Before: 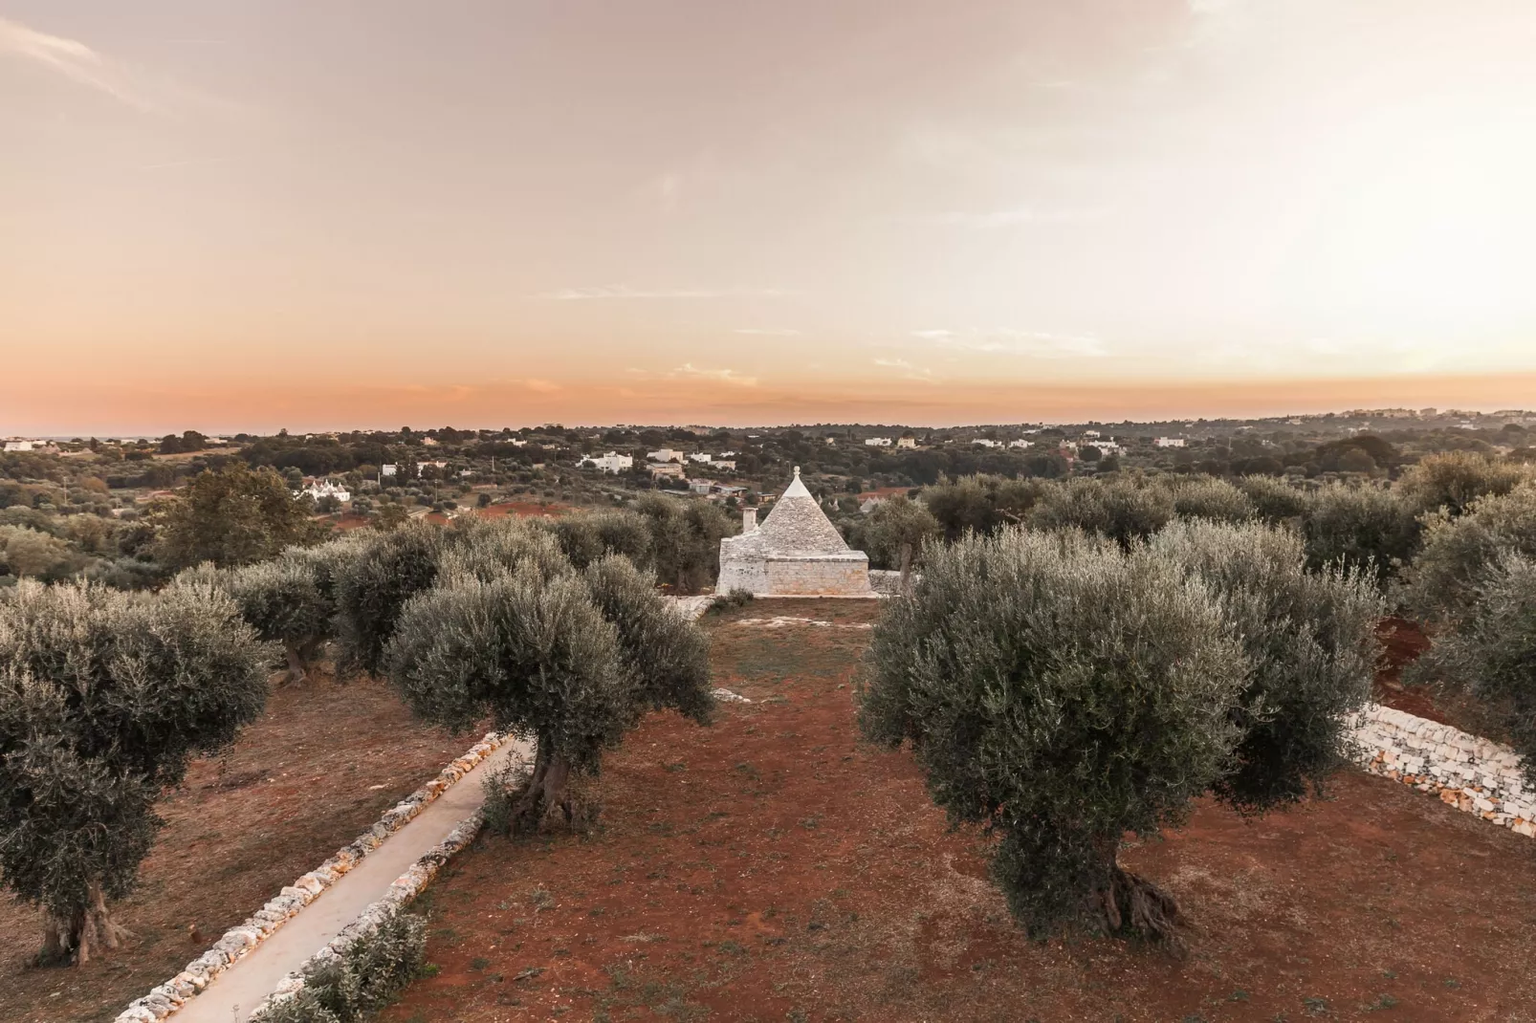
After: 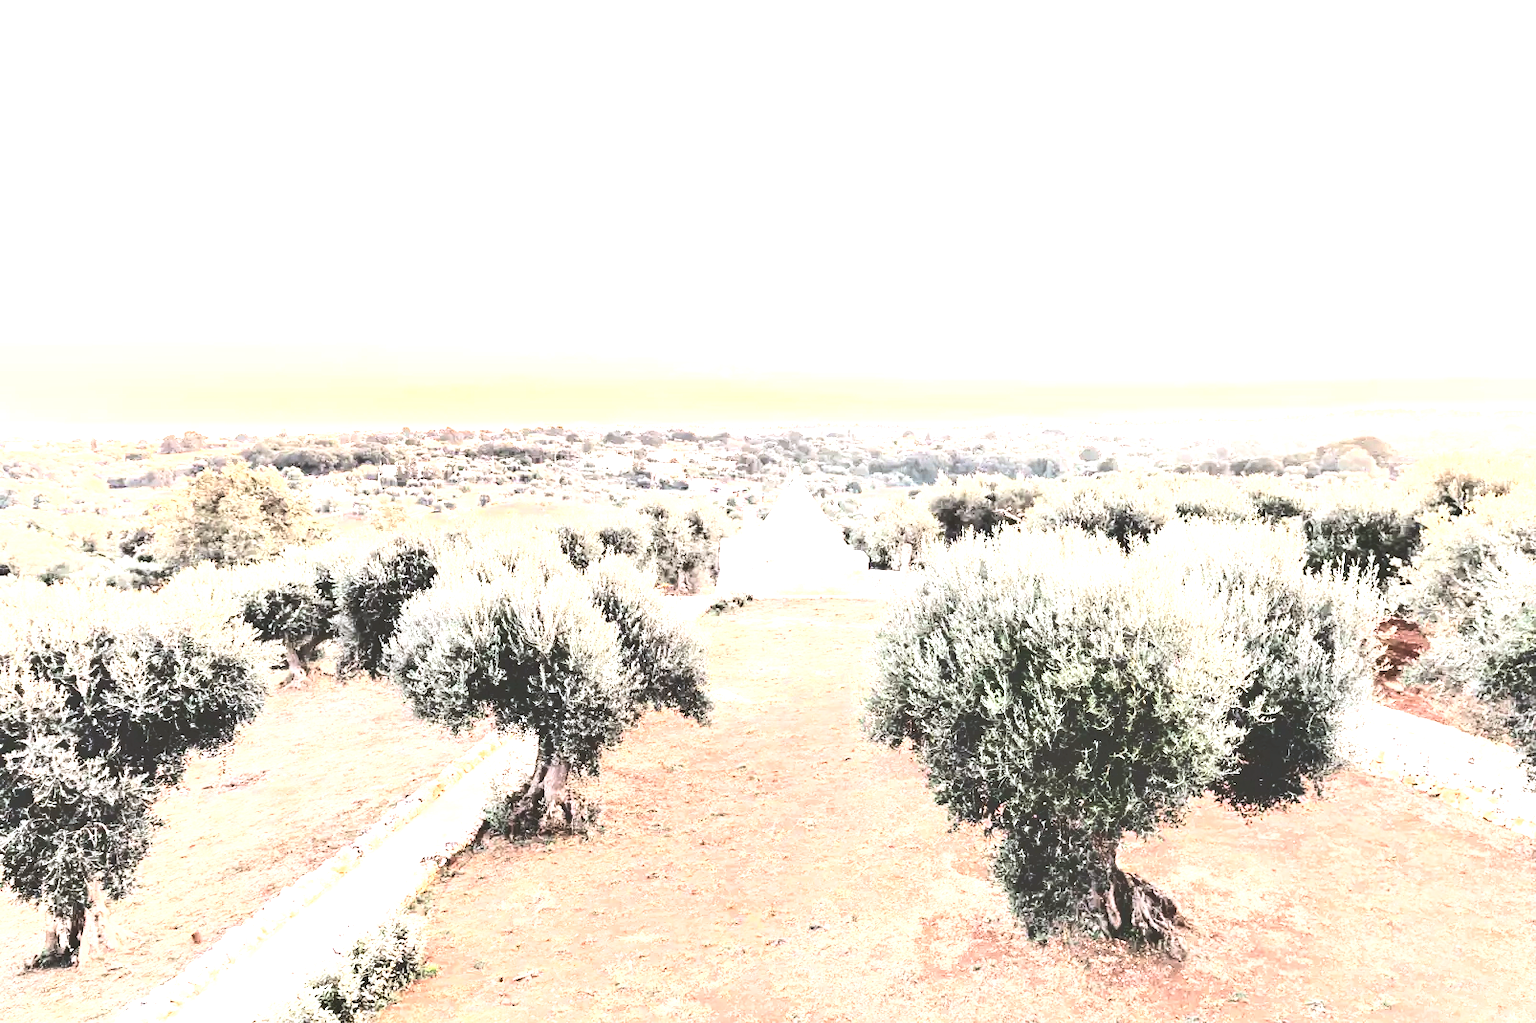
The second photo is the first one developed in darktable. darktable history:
shadows and highlights: shadows 37.1, highlights -27.55, soften with gaussian
exposure: exposure 0.92 EV, compensate highlight preservation false
tone curve: curves: ch0 [(0, 0) (0.003, 0.279) (0.011, 0.287) (0.025, 0.295) (0.044, 0.304) (0.069, 0.316) (0.1, 0.319) (0.136, 0.316) (0.177, 0.32) (0.224, 0.359) (0.277, 0.421) (0.335, 0.511) (0.399, 0.639) (0.468, 0.734) (0.543, 0.827) (0.623, 0.89) (0.709, 0.944) (0.801, 0.965) (0.898, 0.968) (1, 1)], color space Lab, independent channels, preserve colors none
tone equalizer: -7 EV 0.153 EV, -6 EV 0.589 EV, -5 EV 1.12 EV, -4 EV 1.33 EV, -3 EV 1.12 EV, -2 EV 0.6 EV, -1 EV 0.147 EV, edges refinement/feathering 500, mask exposure compensation -1.57 EV, preserve details no
levels: levels [0.052, 0.496, 0.908]
color calibration: gray › normalize channels true, x 0.37, y 0.382, temperature 4312.84 K, gamut compression 0.016
